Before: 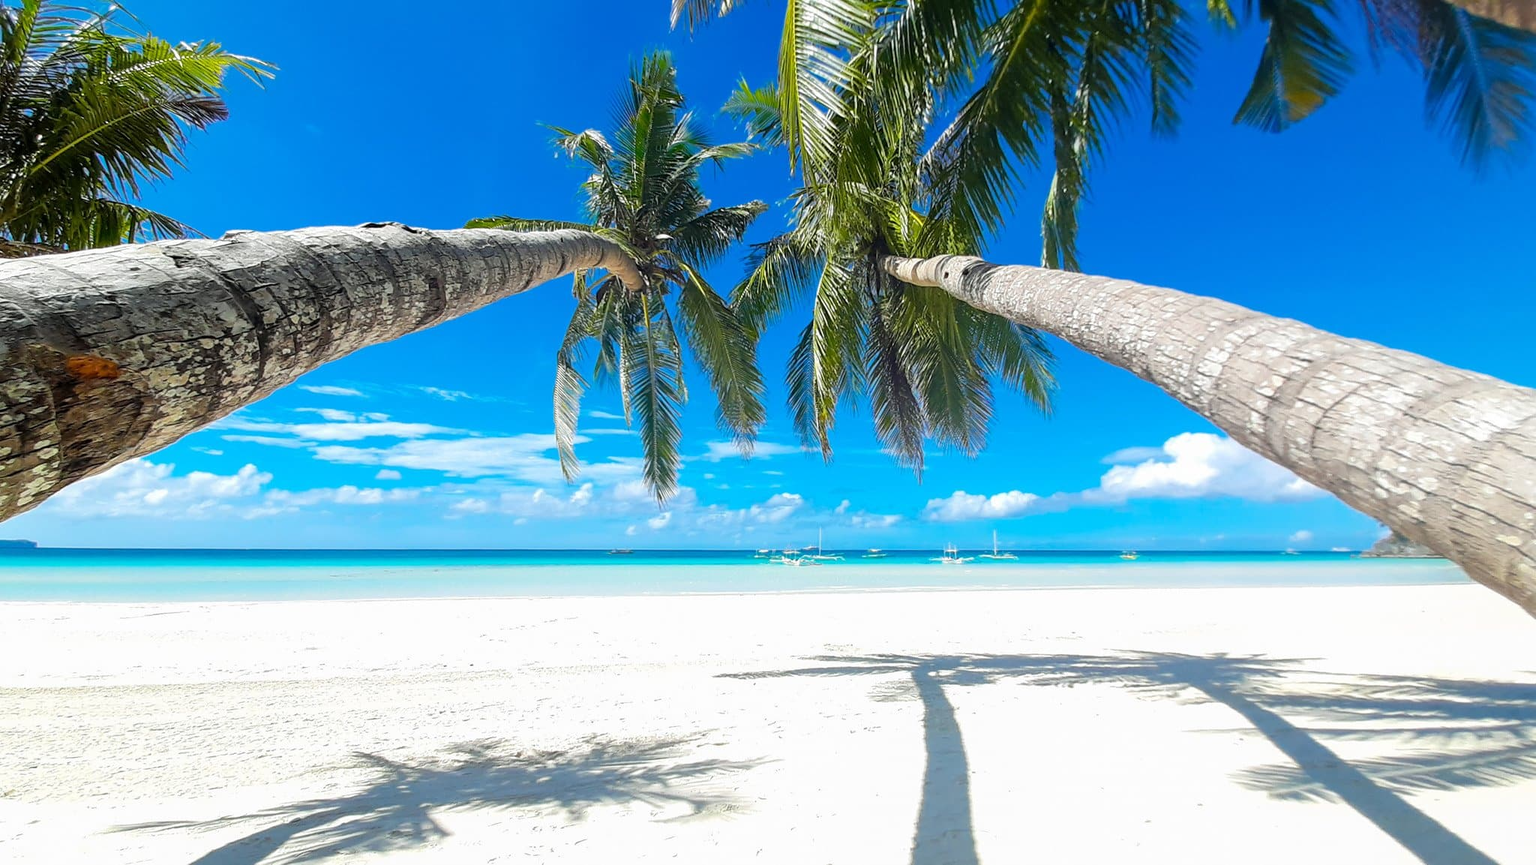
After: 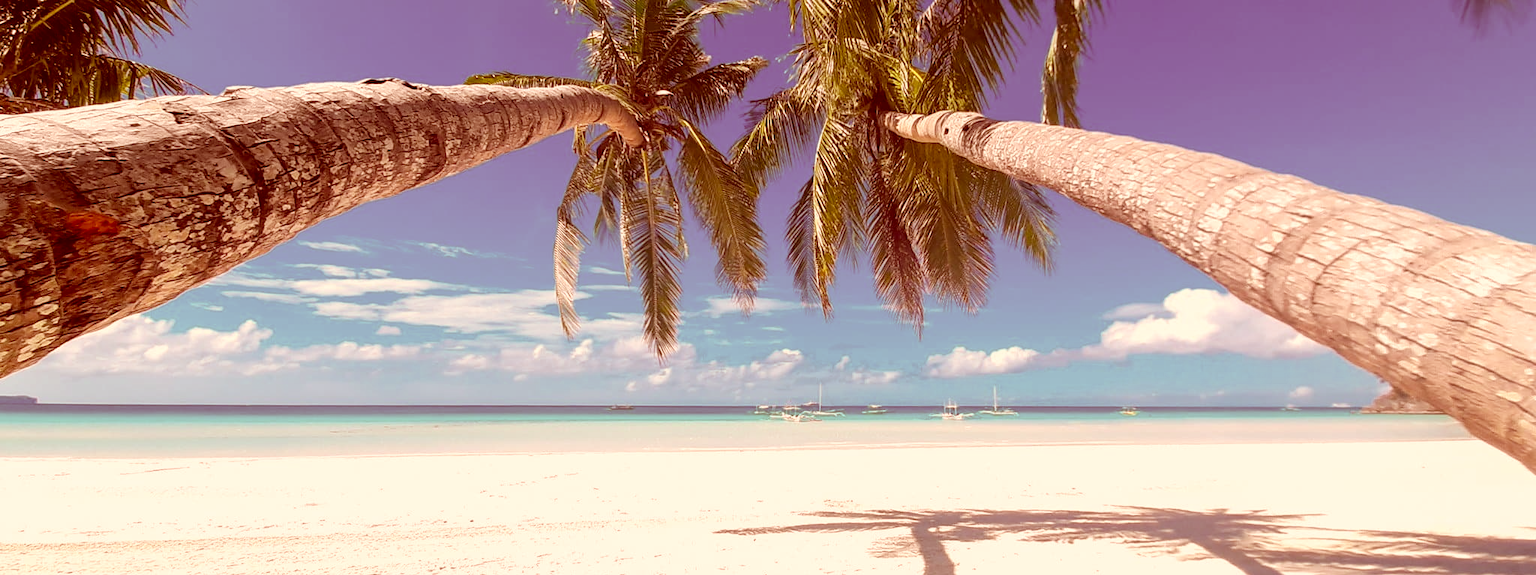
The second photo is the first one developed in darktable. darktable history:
color zones: curves: ch0 [(0, 0.5) (0.143, 0.5) (0.286, 0.5) (0.429, 0.5) (0.62, 0.489) (0.714, 0.445) (0.844, 0.496) (1, 0.5)]; ch1 [(0, 0.5) (0.143, 0.5) (0.286, 0.5) (0.429, 0.5) (0.571, 0.5) (0.714, 0.523) (0.857, 0.5) (1, 0.5)]
color correction: highlights a* 9.03, highlights b* 8.71, shadows a* 40, shadows b* 40, saturation 0.8
white balance: red 1.045, blue 0.932
crop: top 16.727%, bottom 16.727%
rgb levels: mode RGB, independent channels, levels [[0, 0.474, 1], [0, 0.5, 1], [0, 0.5, 1]]
